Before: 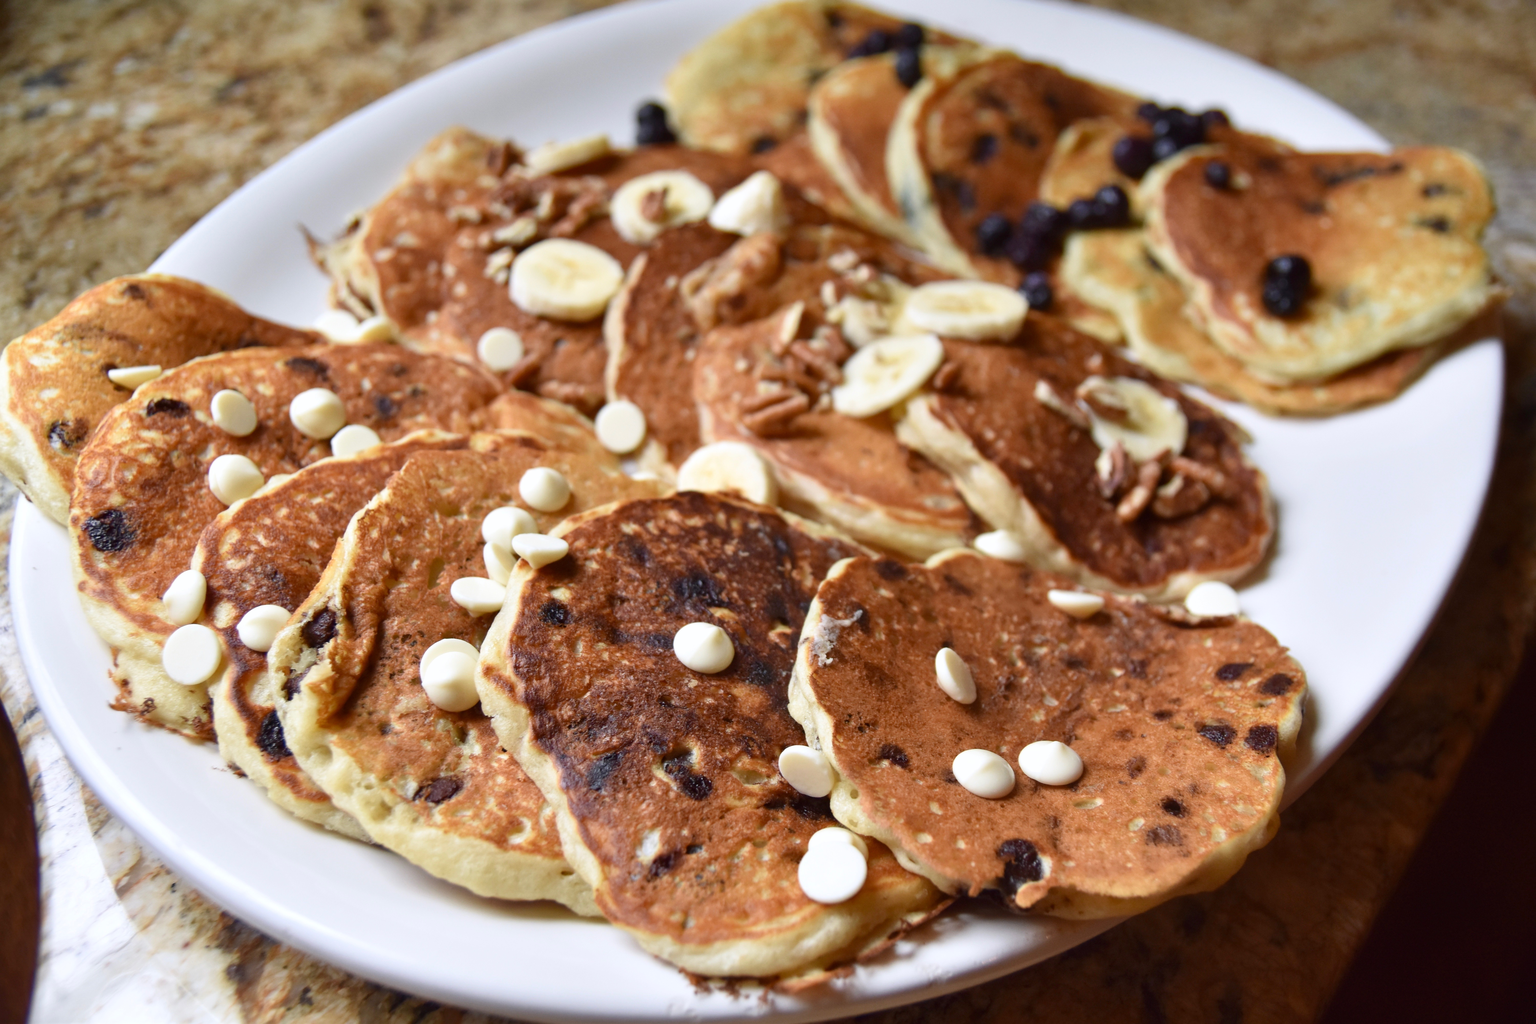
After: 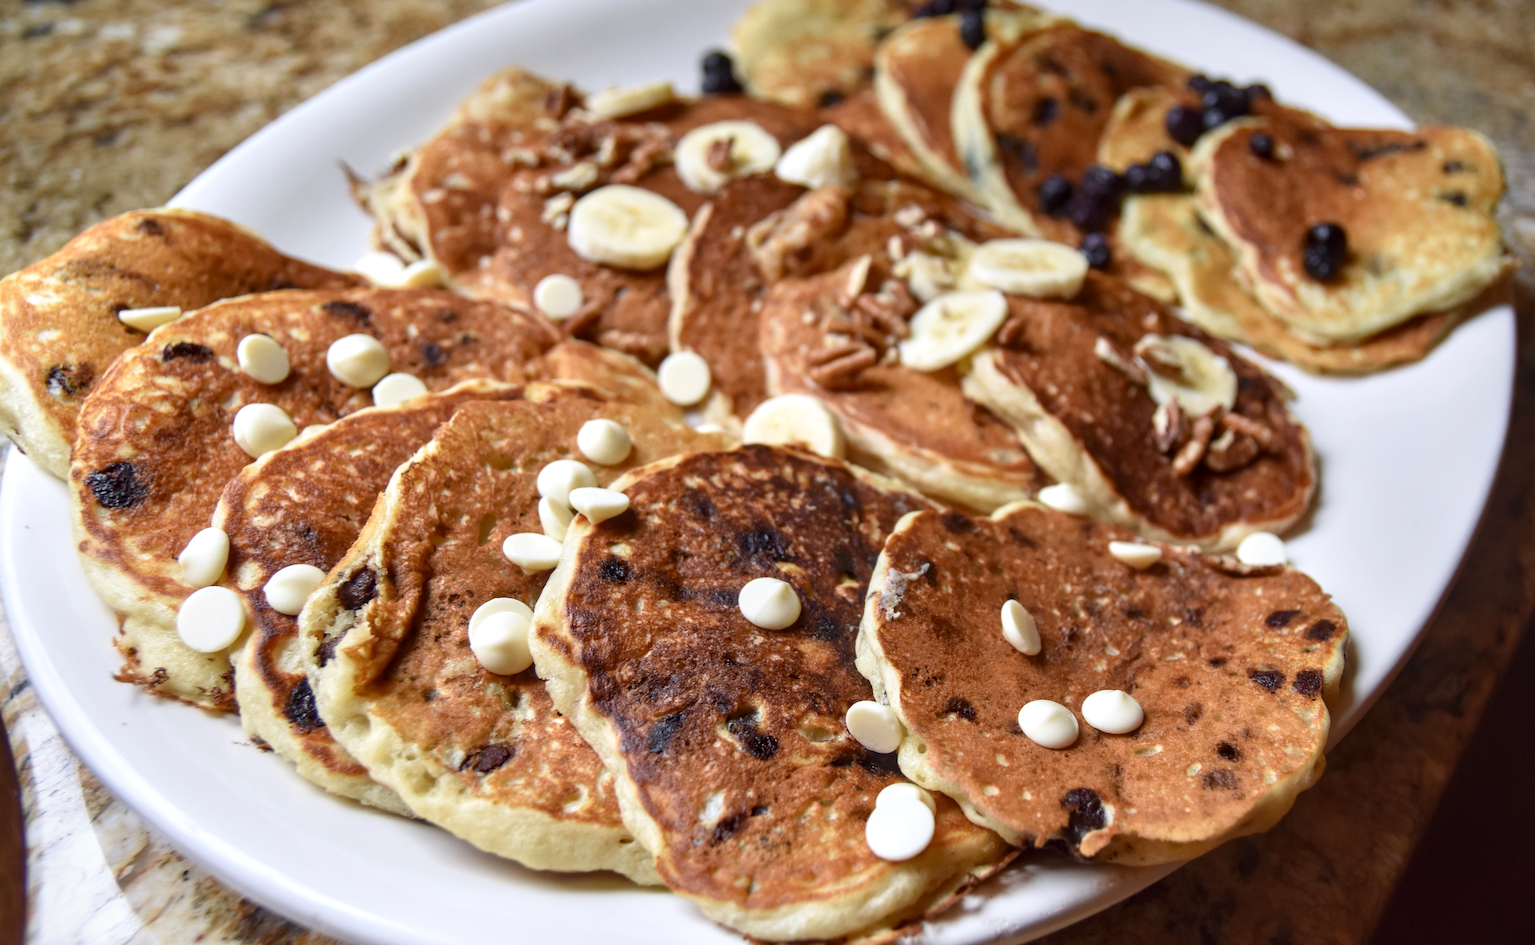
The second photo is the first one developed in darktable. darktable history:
rotate and perspective: rotation -0.013°, lens shift (vertical) -0.027, lens shift (horizontal) 0.178, crop left 0.016, crop right 0.989, crop top 0.082, crop bottom 0.918
local contrast: on, module defaults
